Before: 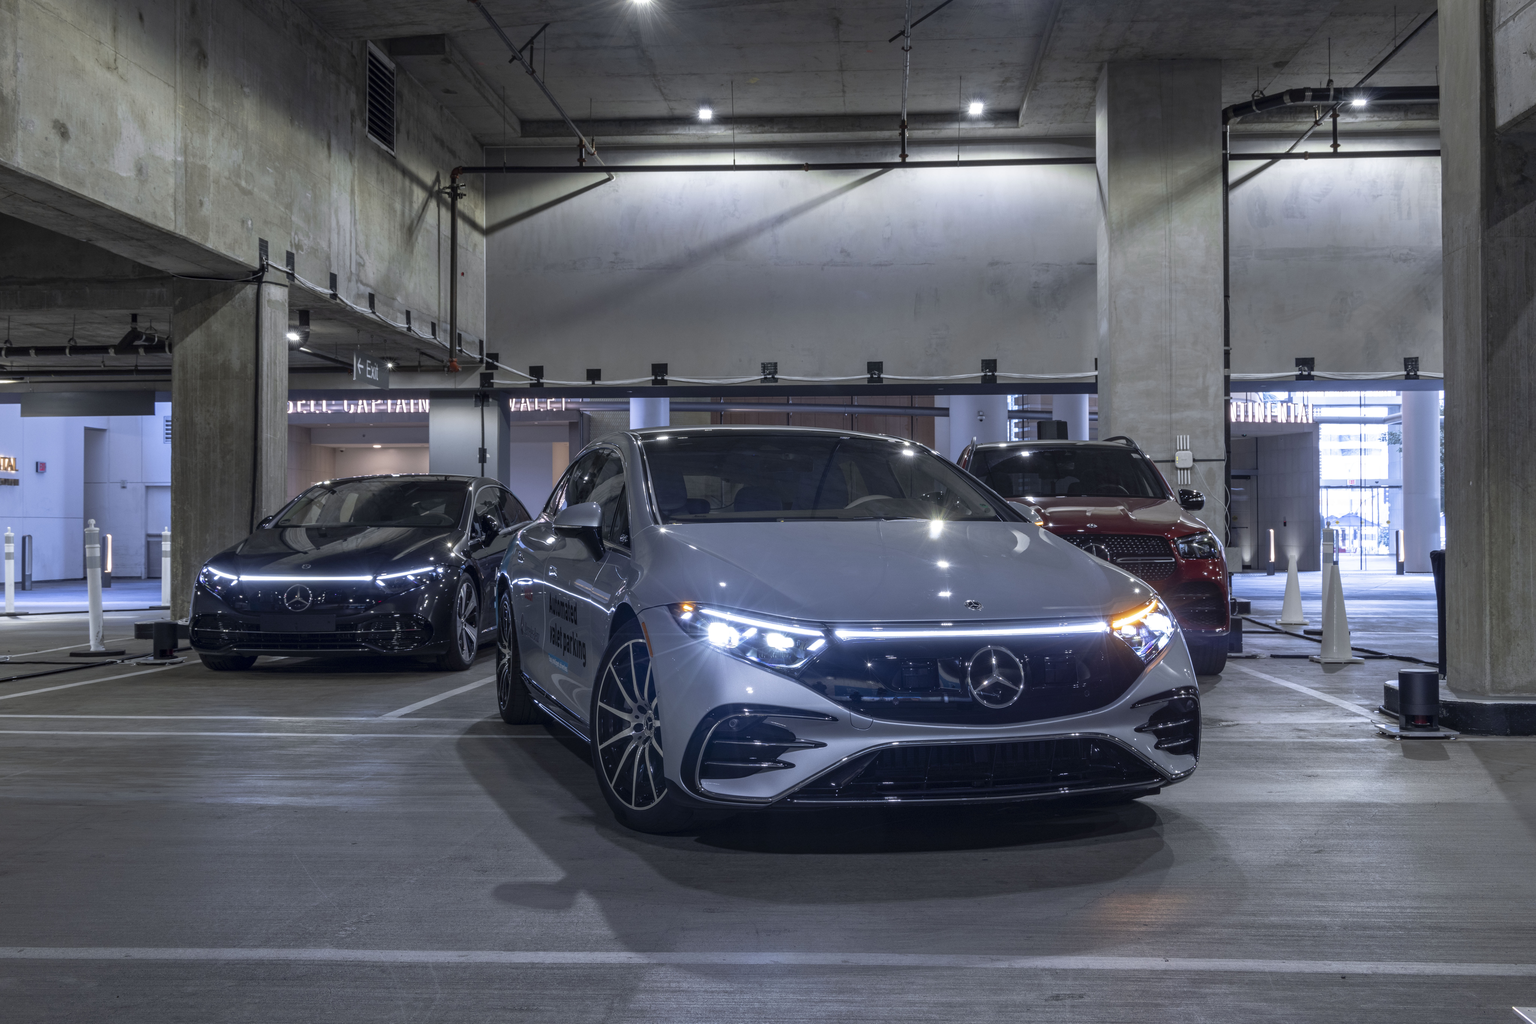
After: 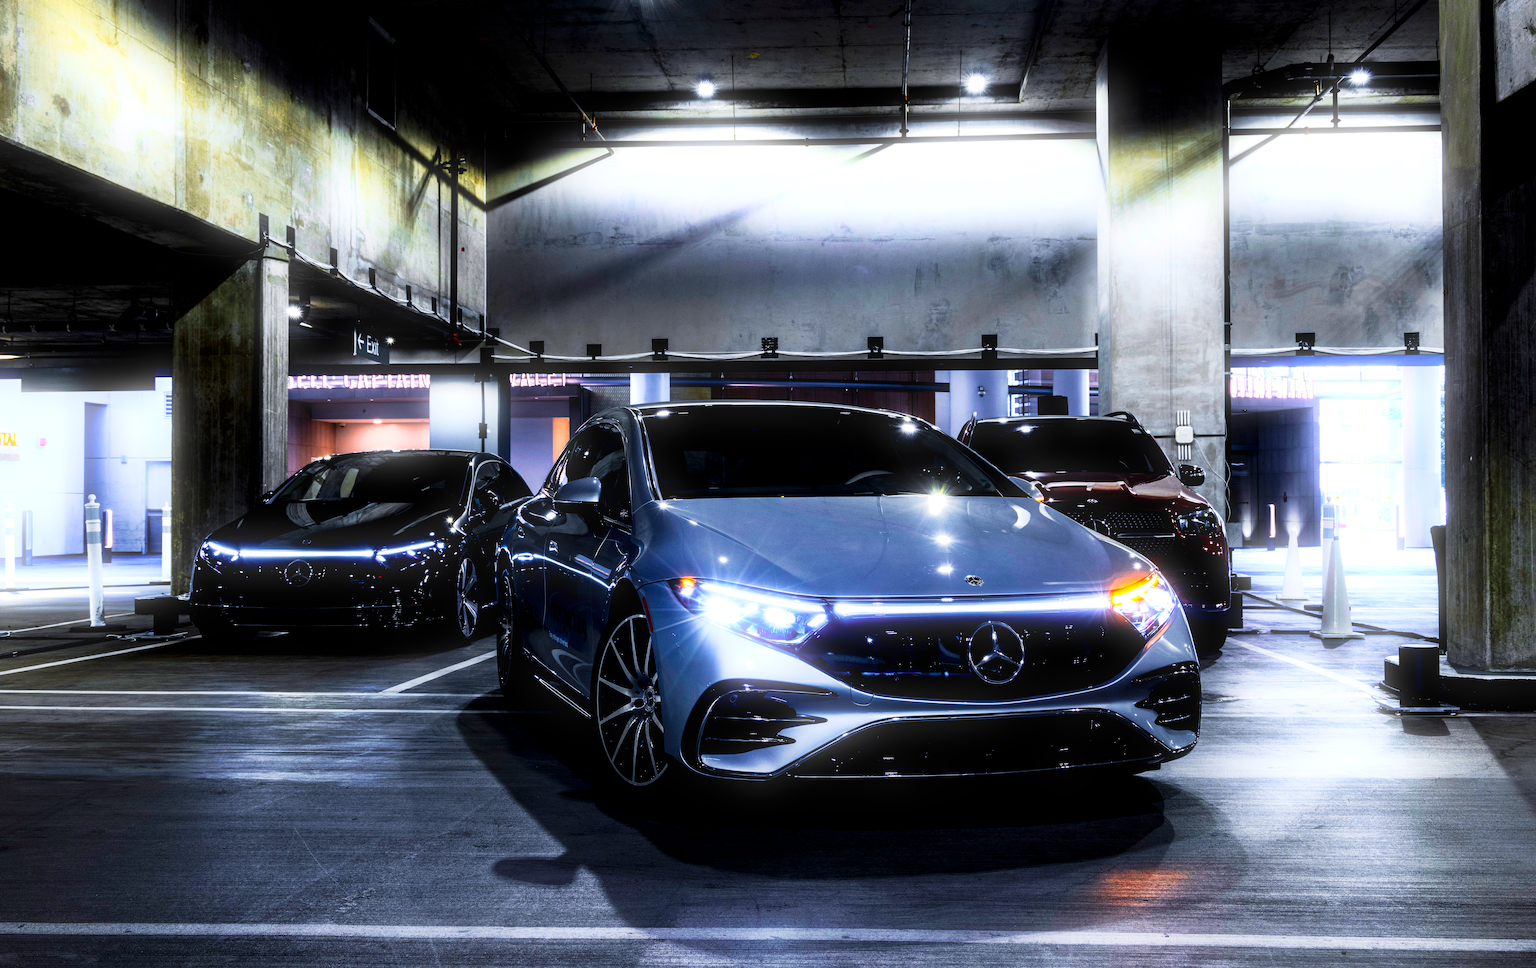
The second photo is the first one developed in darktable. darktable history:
exposure: black level correction 0.035, exposure 0.9 EV, compensate highlight preservation false
bloom: on, module defaults
velvia: strength 27%
tone curve: curves: ch0 [(0, 0) (0.003, 0.005) (0.011, 0.006) (0.025, 0.004) (0.044, 0.004) (0.069, 0.007) (0.1, 0.014) (0.136, 0.018) (0.177, 0.034) (0.224, 0.065) (0.277, 0.089) (0.335, 0.143) (0.399, 0.219) (0.468, 0.327) (0.543, 0.455) (0.623, 0.63) (0.709, 0.786) (0.801, 0.87) (0.898, 0.922) (1, 1)], preserve colors none
crop and rotate: top 2.479%, bottom 3.018%
color zones: curves: ch0 [(0, 0.511) (0.143, 0.531) (0.286, 0.56) (0.429, 0.5) (0.571, 0.5) (0.714, 0.5) (0.857, 0.5) (1, 0.5)]; ch1 [(0, 0.525) (0.143, 0.705) (0.286, 0.715) (0.429, 0.35) (0.571, 0.35) (0.714, 0.35) (0.857, 0.4) (1, 0.4)]; ch2 [(0, 0.572) (0.143, 0.512) (0.286, 0.473) (0.429, 0.45) (0.571, 0.5) (0.714, 0.5) (0.857, 0.518) (1, 0.518)]
